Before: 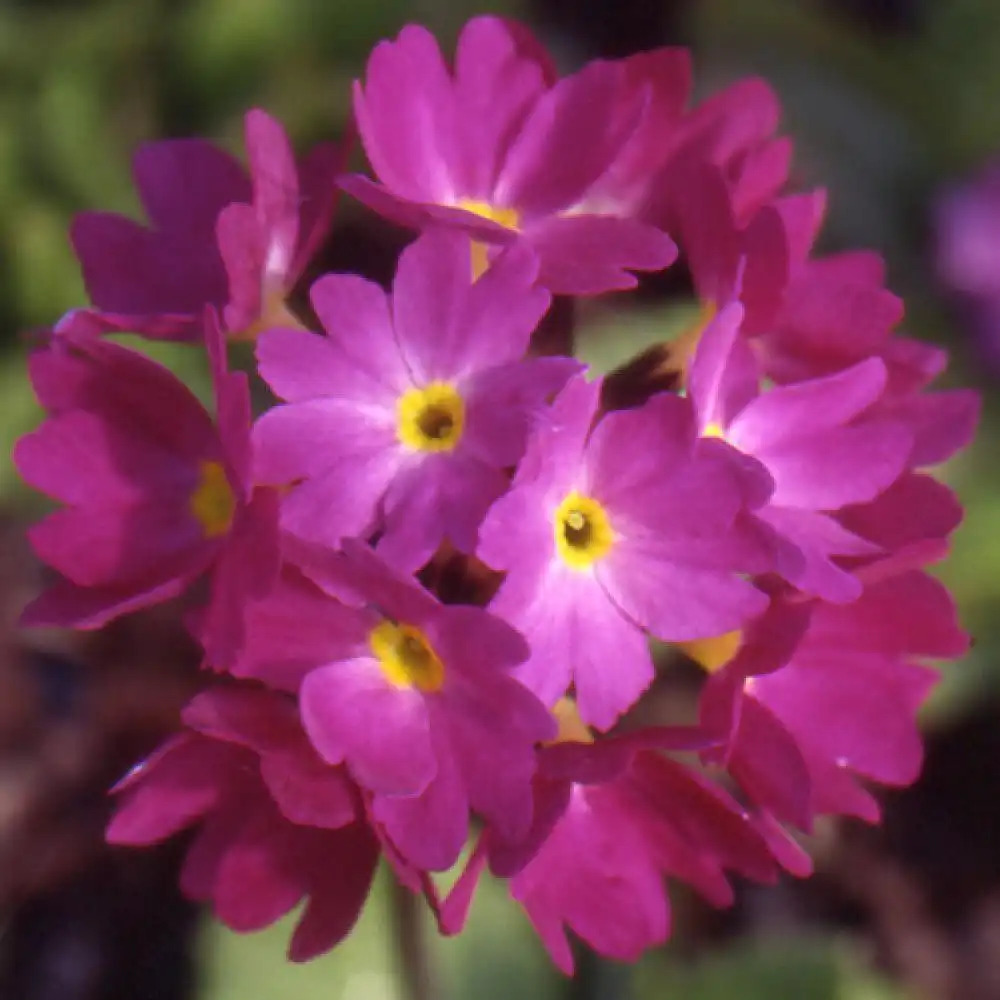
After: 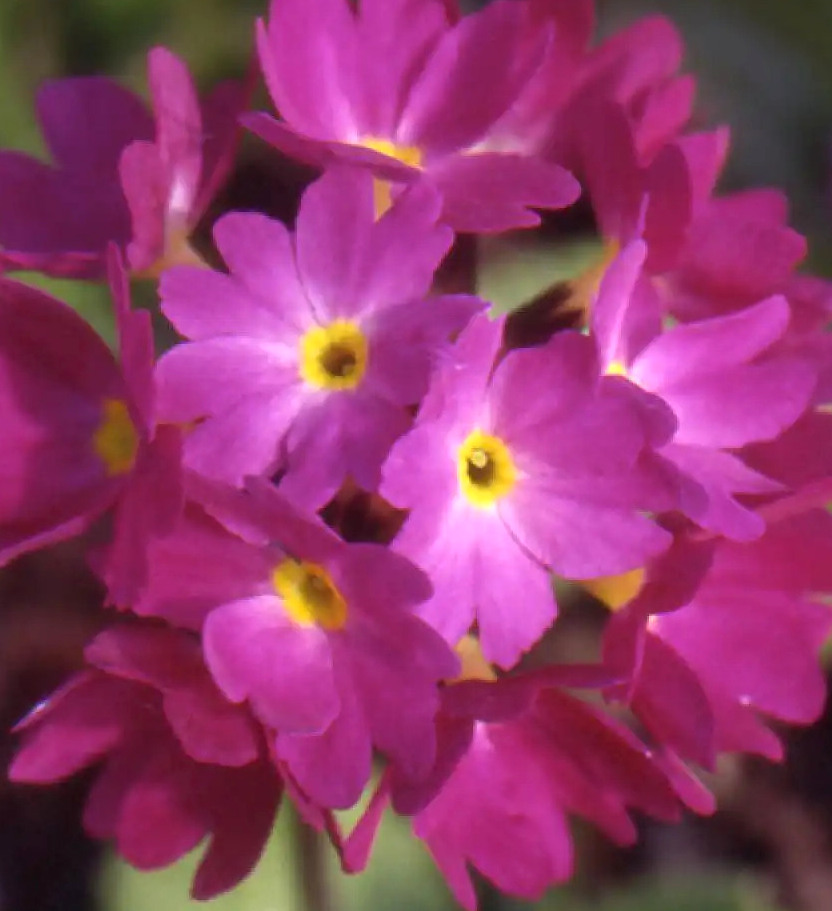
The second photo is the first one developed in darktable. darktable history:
crop: left 9.791%, top 6.234%, right 6.915%, bottom 2.615%
exposure: exposure 0.154 EV, compensate exposure bias true, compensate highlight preservation false
